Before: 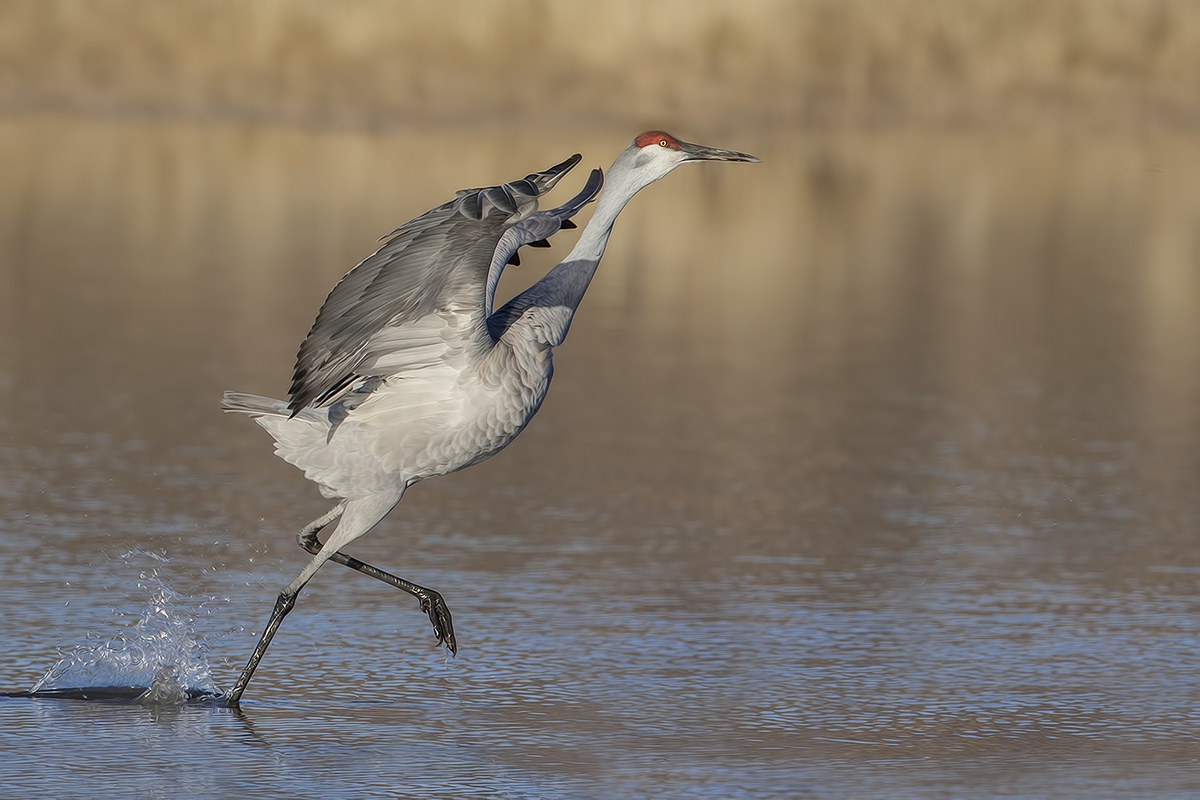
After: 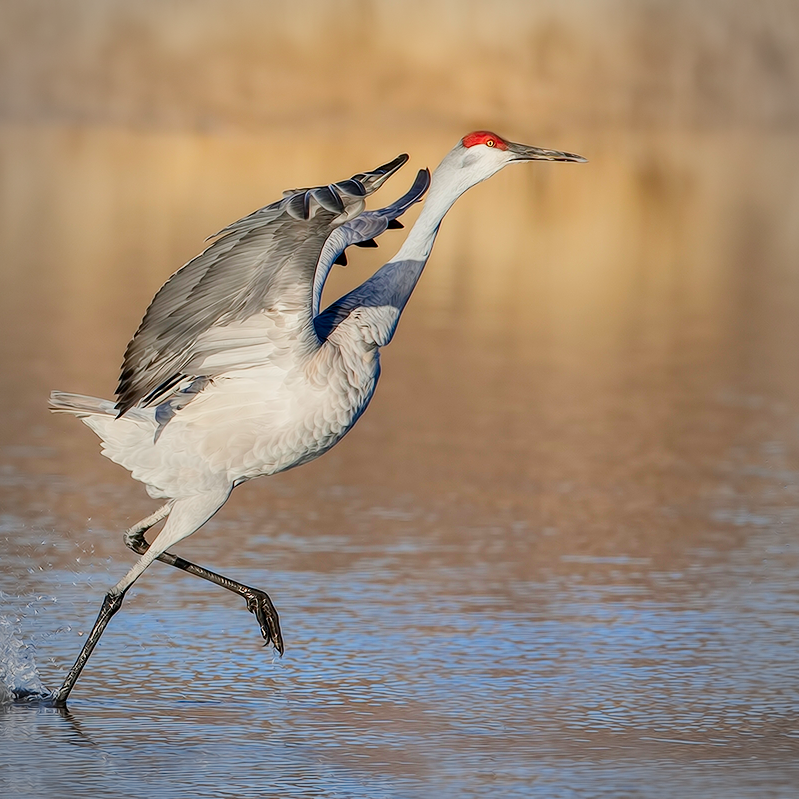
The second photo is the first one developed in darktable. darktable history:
exposure: black level correction 0, exposure 1.1 EV, compensate highlight preservation false
contrast brightness saturation: contrast 0.07, brightness -0.13, saturation 0.06
vignetting: fall-off radius 45%, brightness -0.33
filmic rgb: black relative exposure -7.65 EV, white relative exposure 4.56 EV, hardness 3.61
crop and rotate: left 14.436%, right 18.898%
color correction: saturation 1.34
